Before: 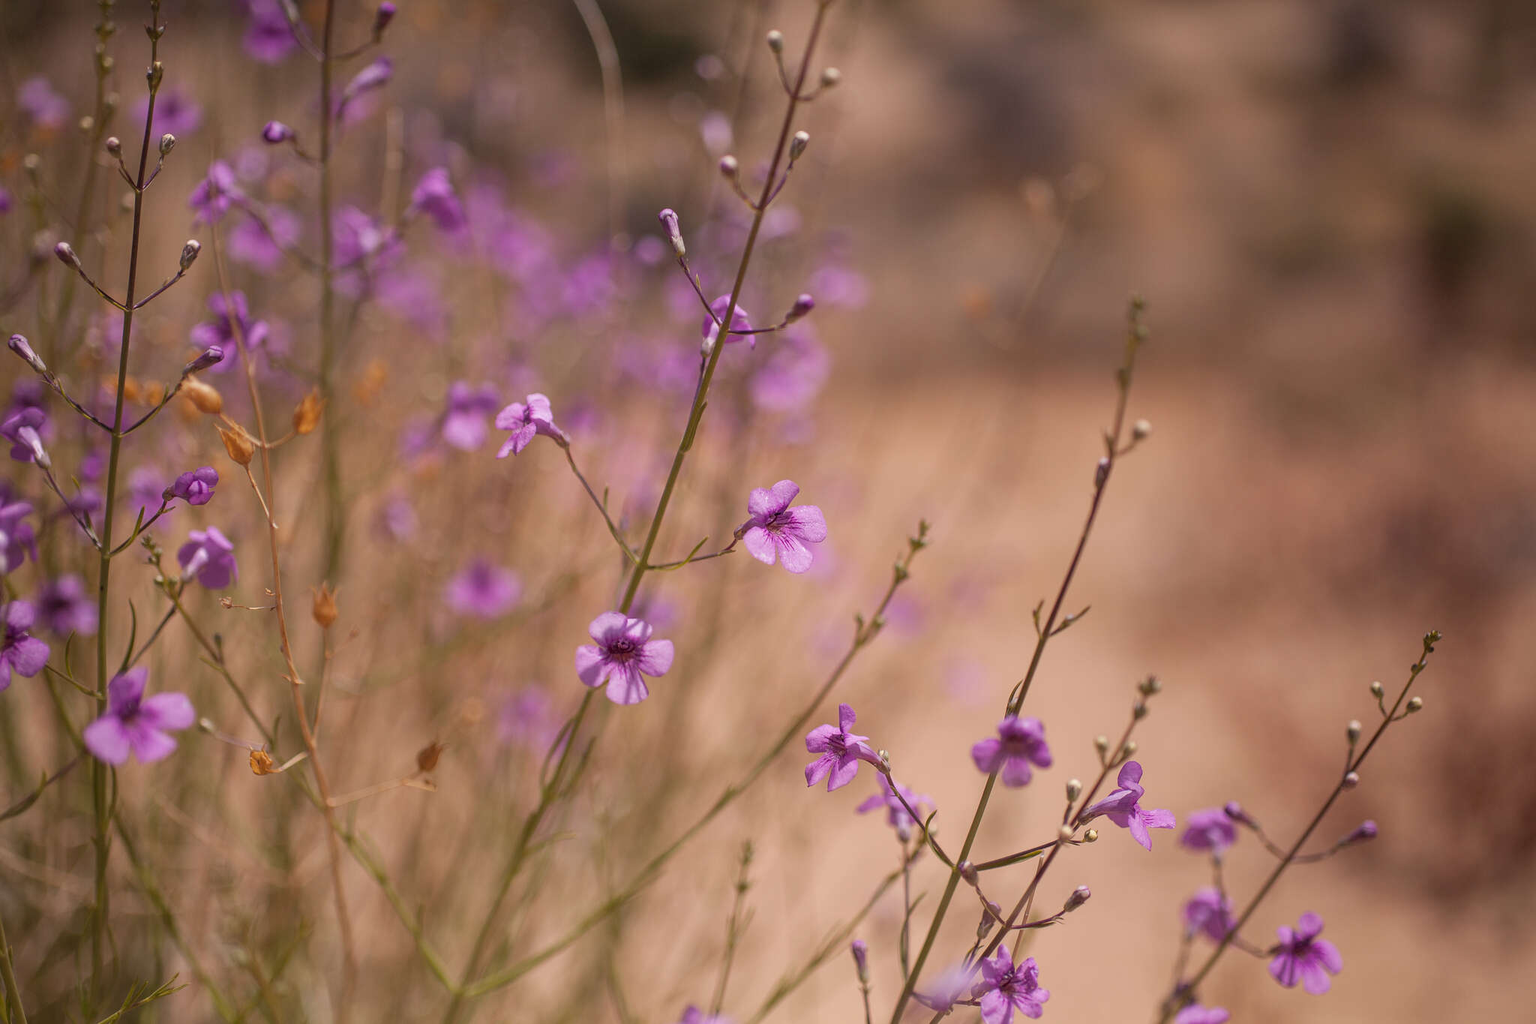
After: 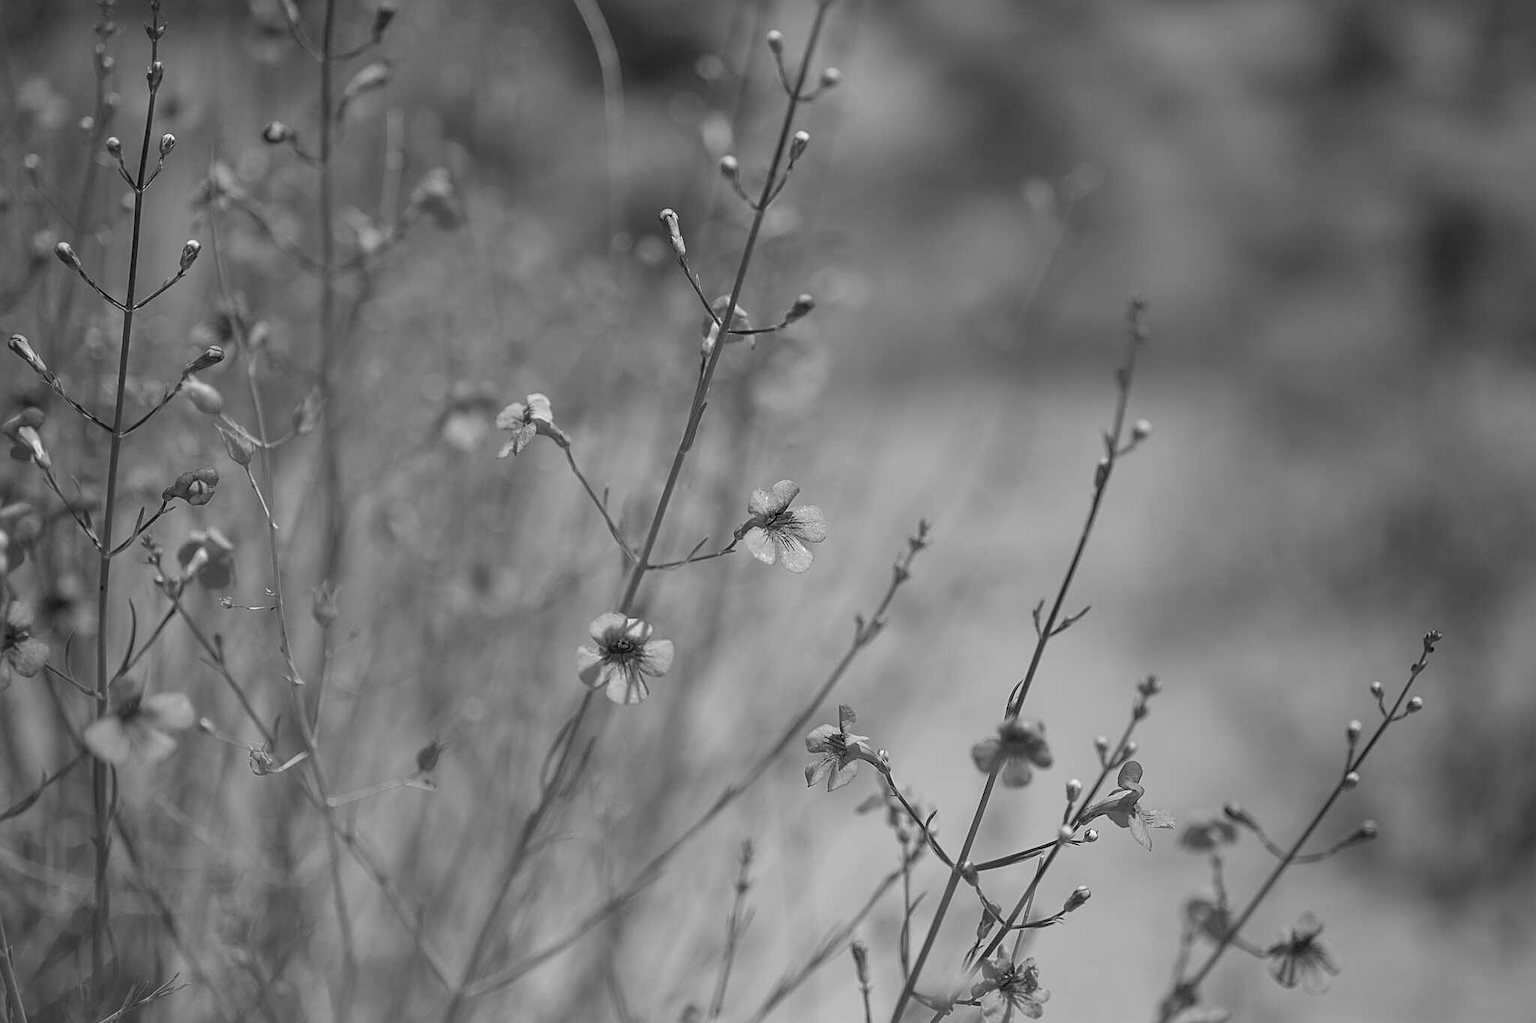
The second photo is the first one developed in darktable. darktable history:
monochrome: a 16.01, b -2.65, highlights 0.52
shadows and highlights: shadows 49, highlights -41, soften with gaussian
sharpen: on, module defaults
